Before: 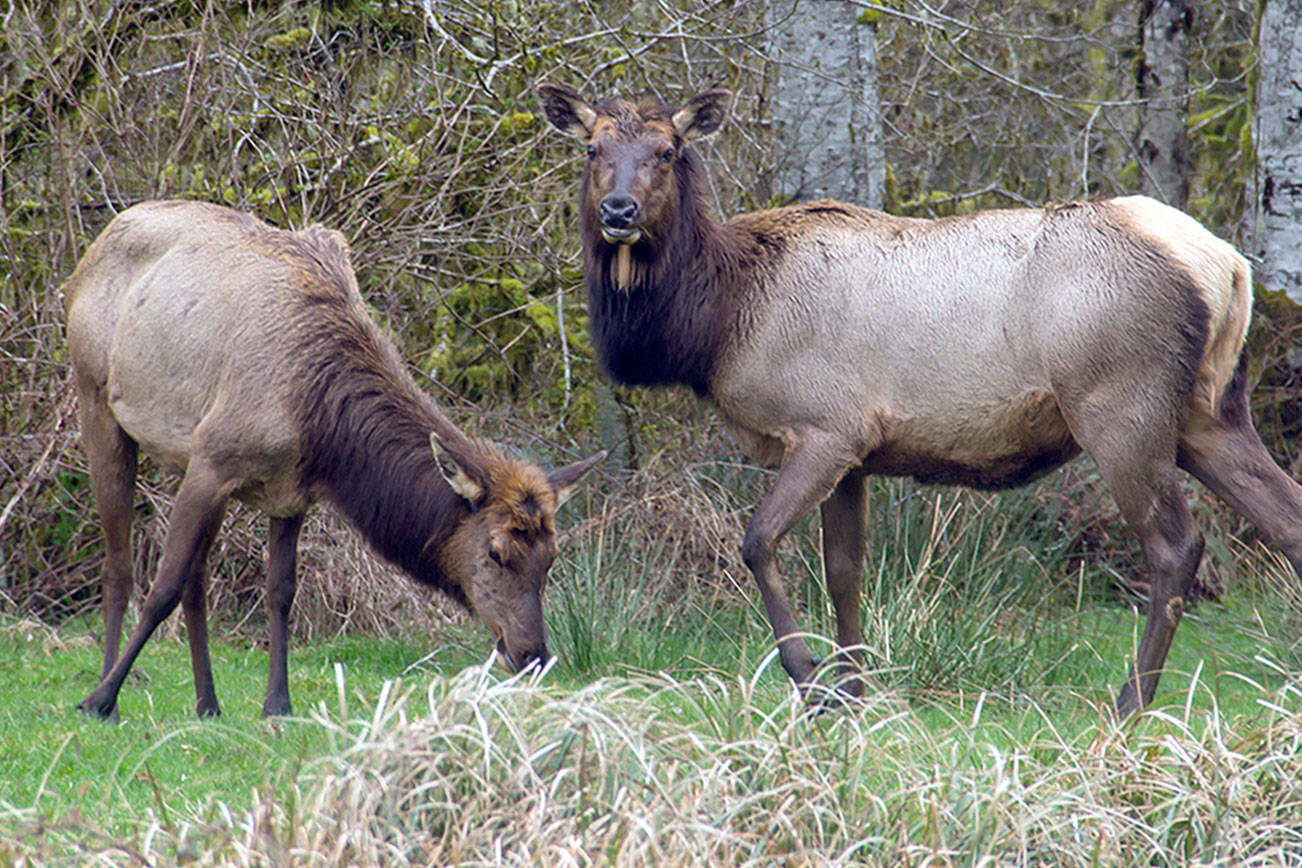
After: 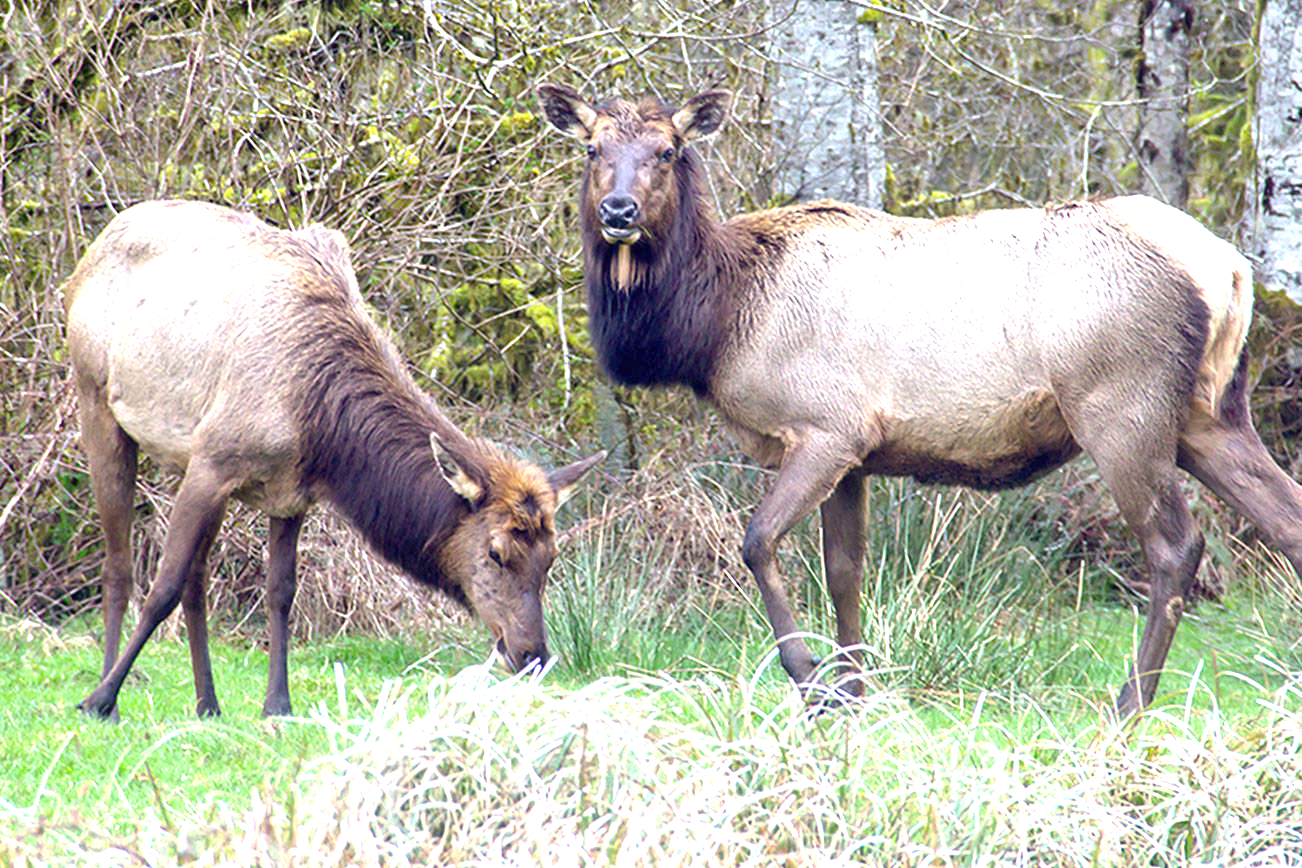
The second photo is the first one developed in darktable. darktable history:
exposure: black level correction 0, exposure 1.199 EV, compensate highlight preservation false
tone equalizer: -8 EV 0.093 EV, edges refinement/feathering 500, mask exposure compensation -1.57 EV, preserve details no
